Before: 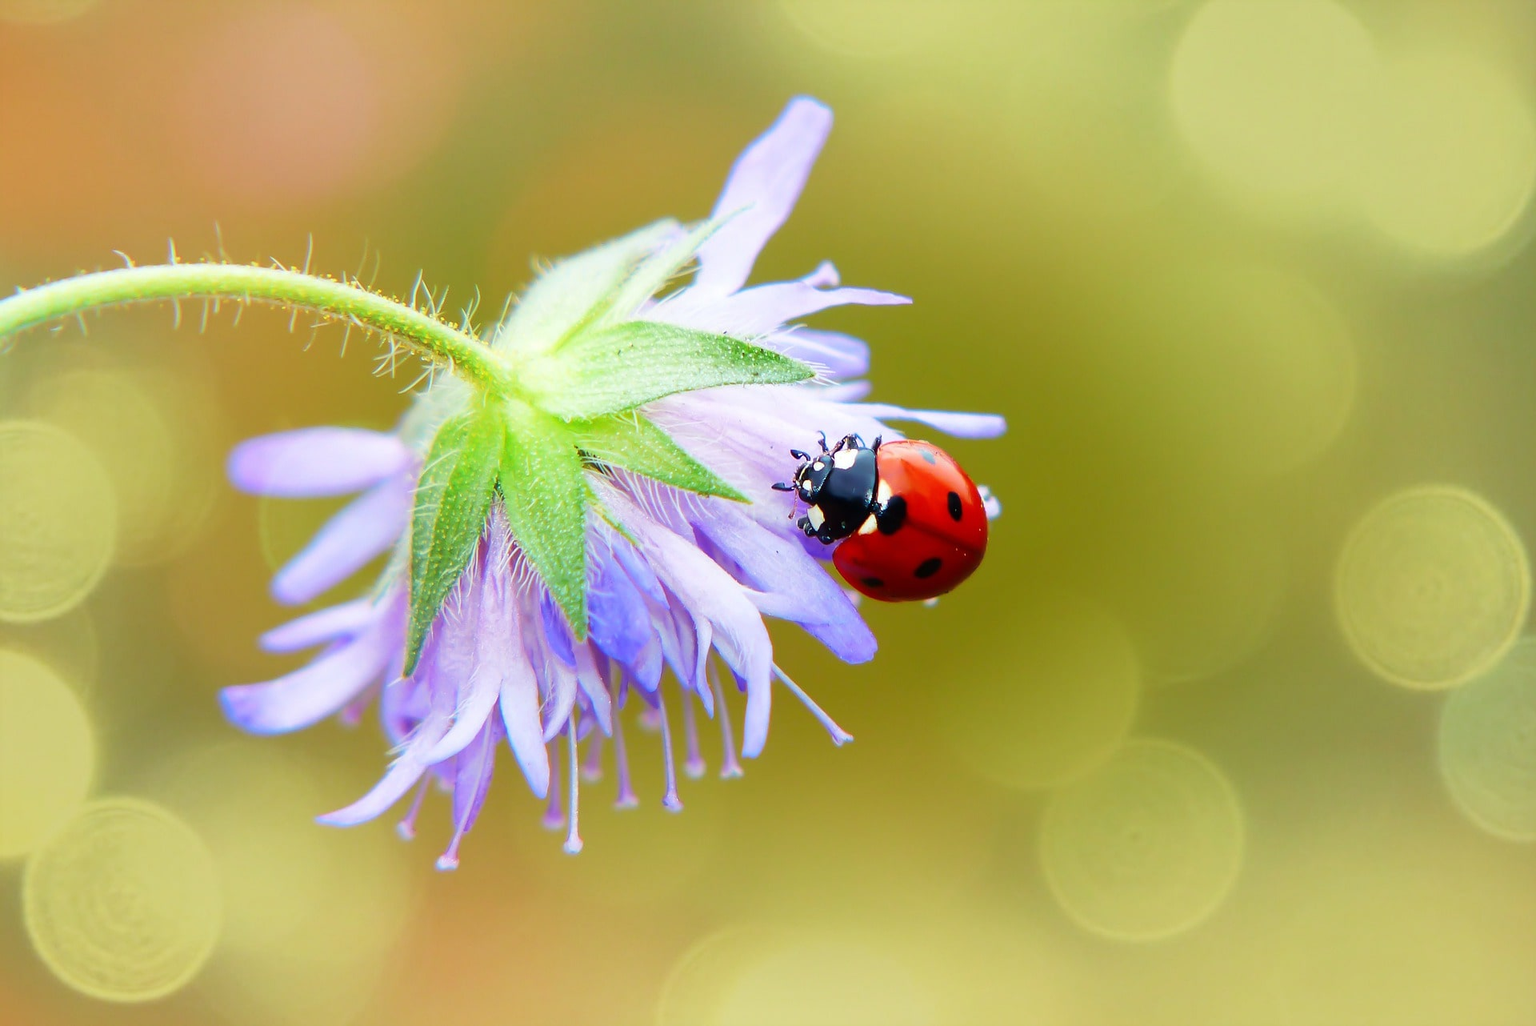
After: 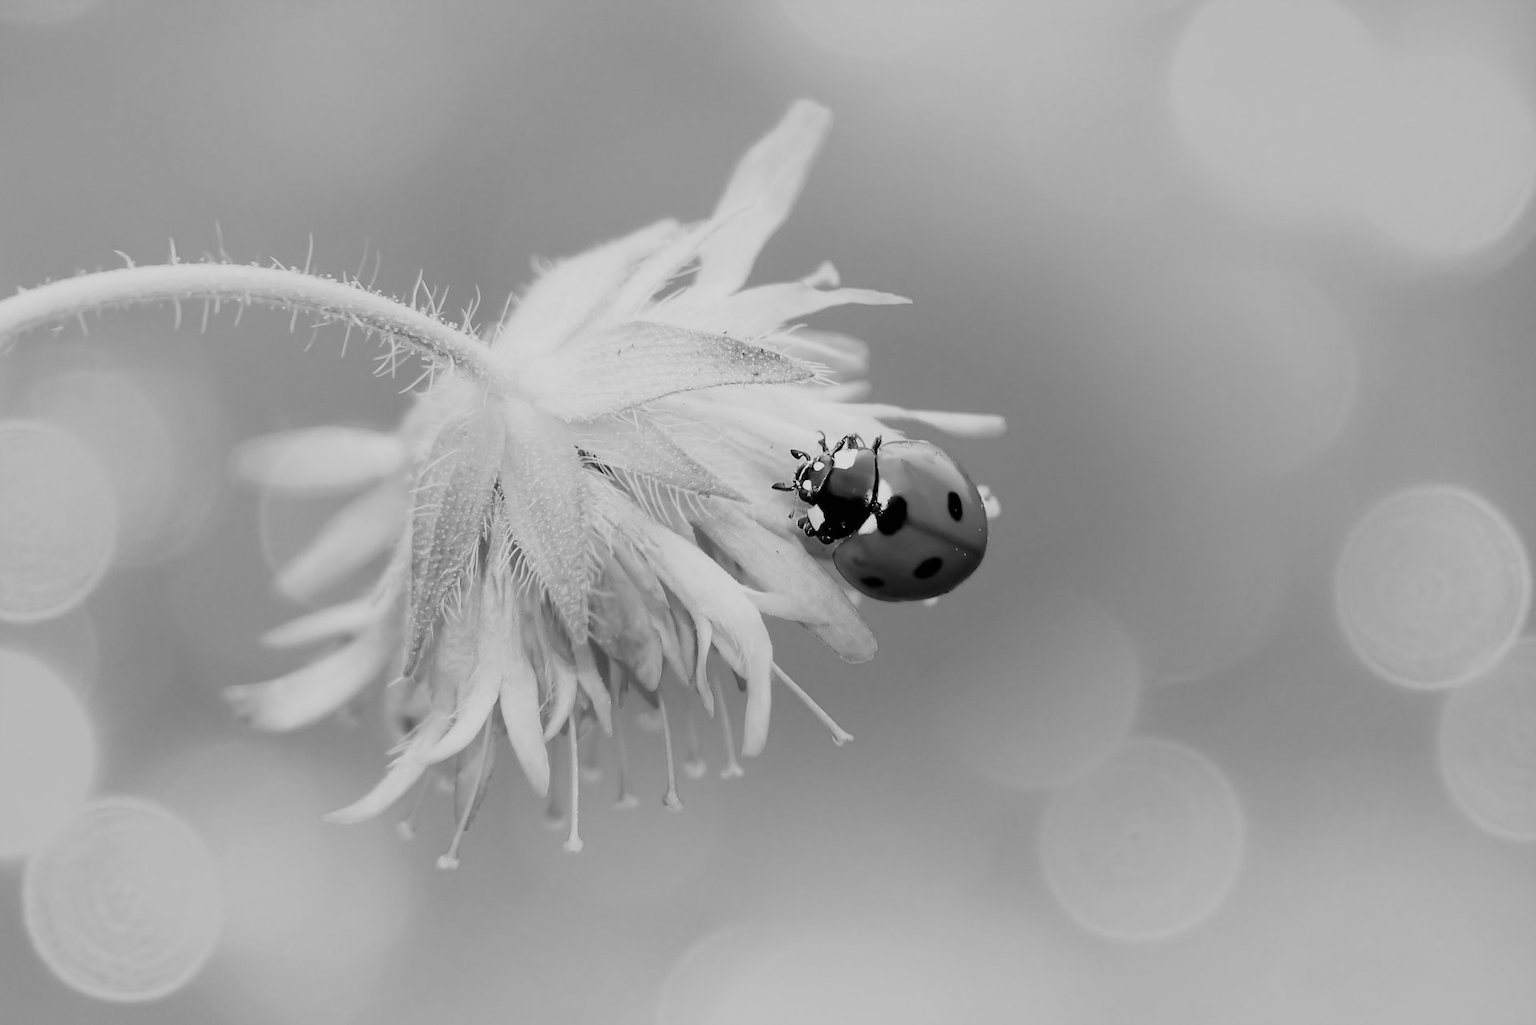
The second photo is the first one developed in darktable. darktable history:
filmic rgb: black relative exposure -7.65 EV, white relative exposure 4.56 EV, hardness 3.61, contrast 1.05
monochrome: on, module defaults
